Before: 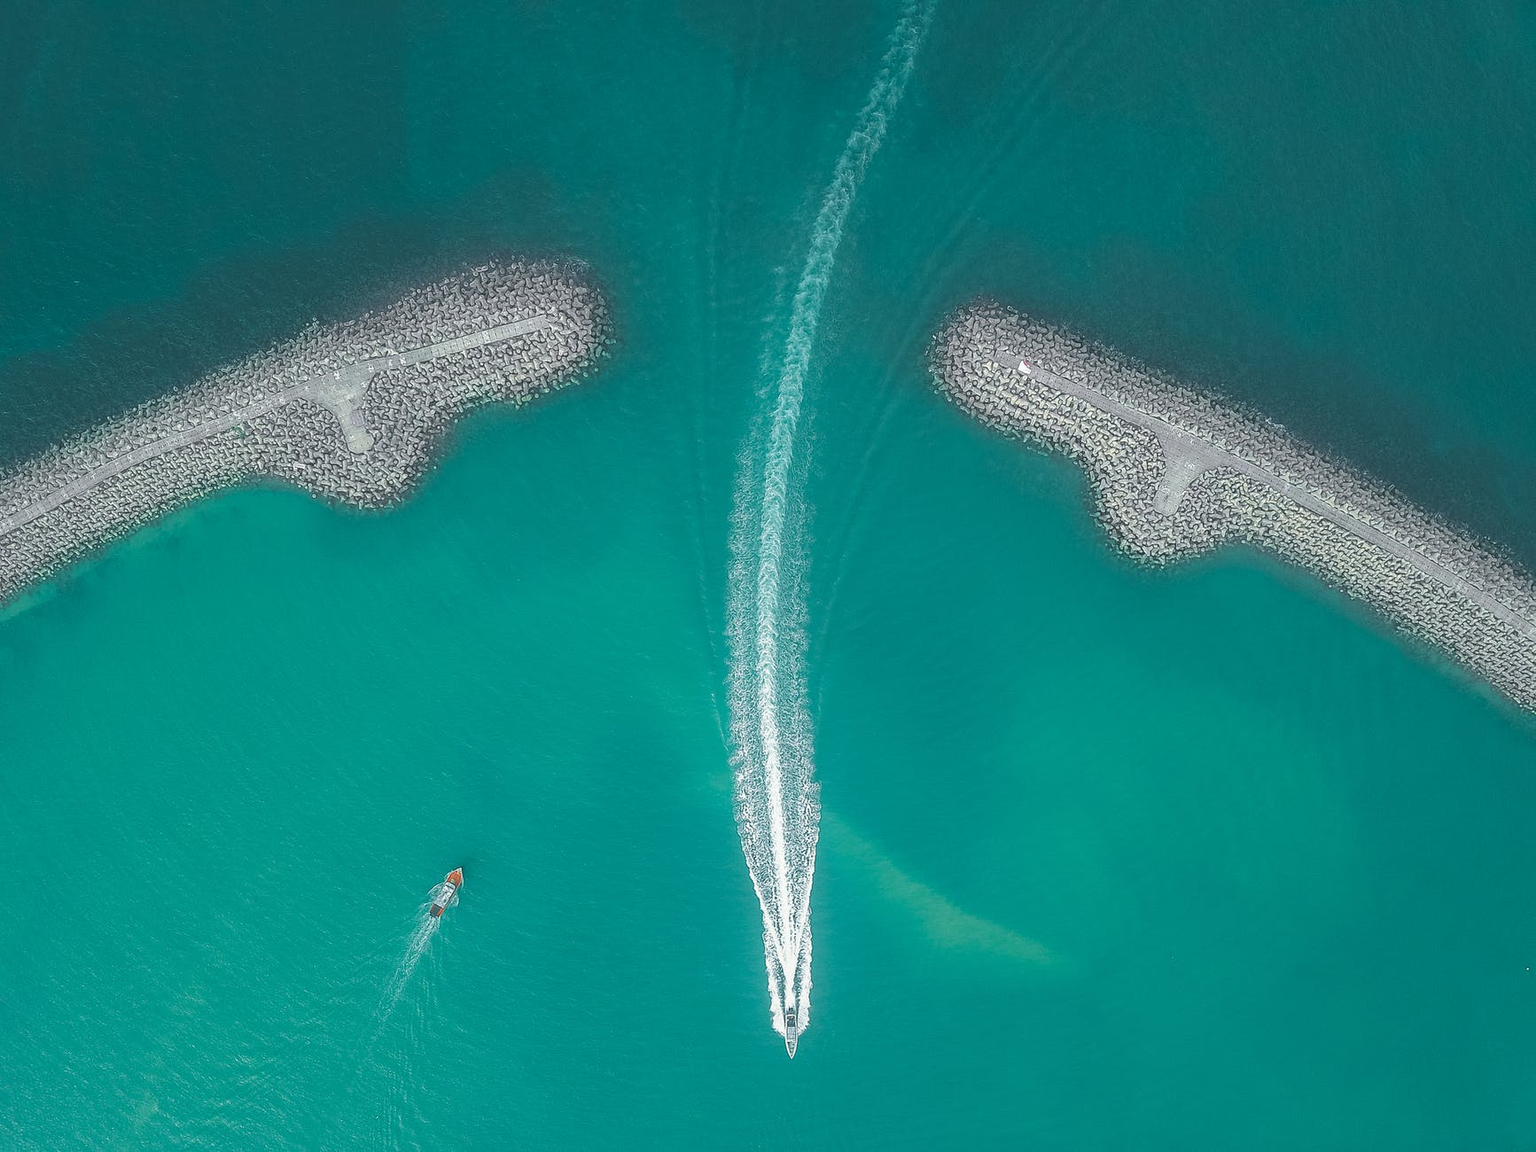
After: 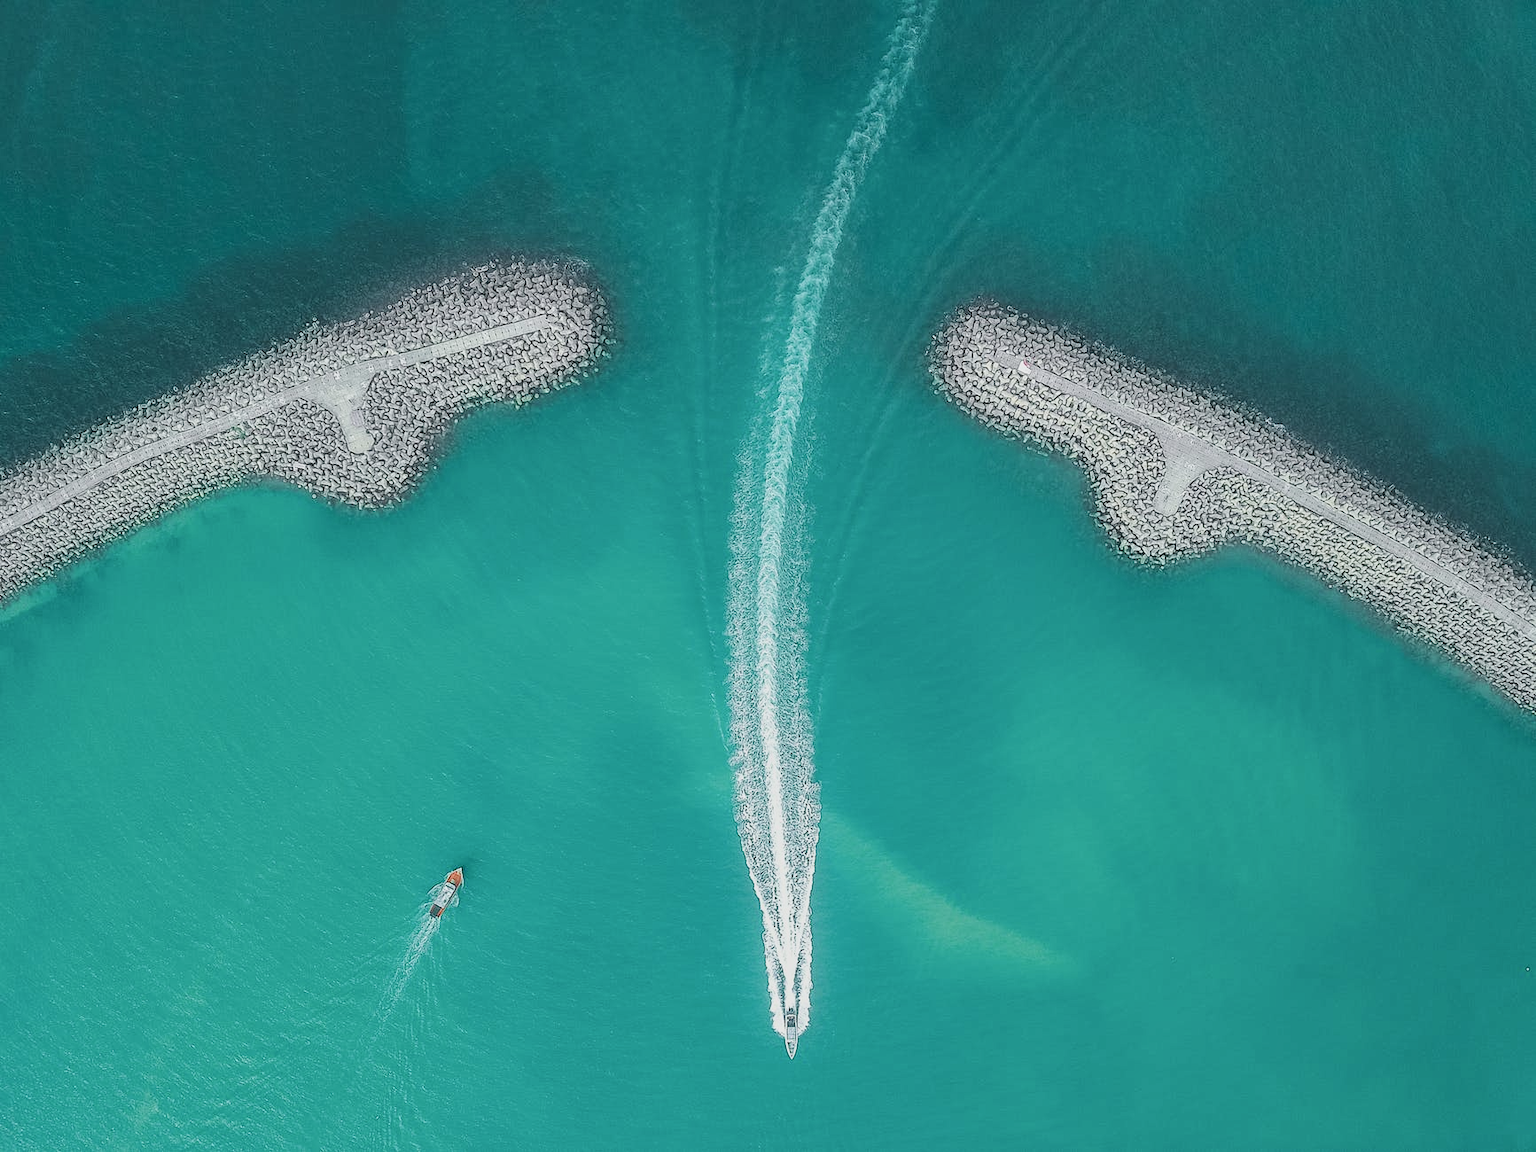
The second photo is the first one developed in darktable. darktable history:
contrast brightness saturation: contrast 0.24, brightness 0.09
shadows and highlights: highlights color adjustment 0%, low approximation 0.01, soften with gaussian
filmic rgb: black relative exposure -7.65 EV, white relative exposure 4.56 EV, hardness 3.61
